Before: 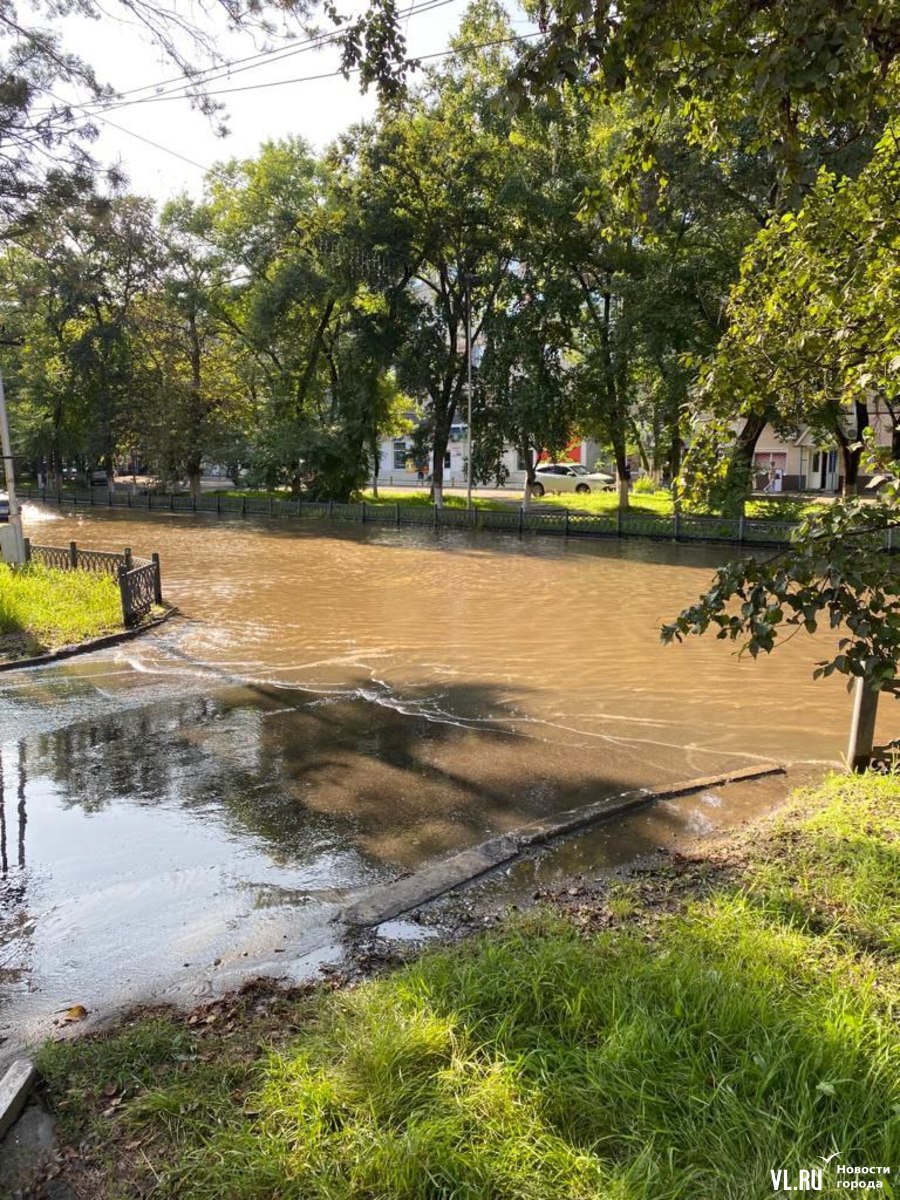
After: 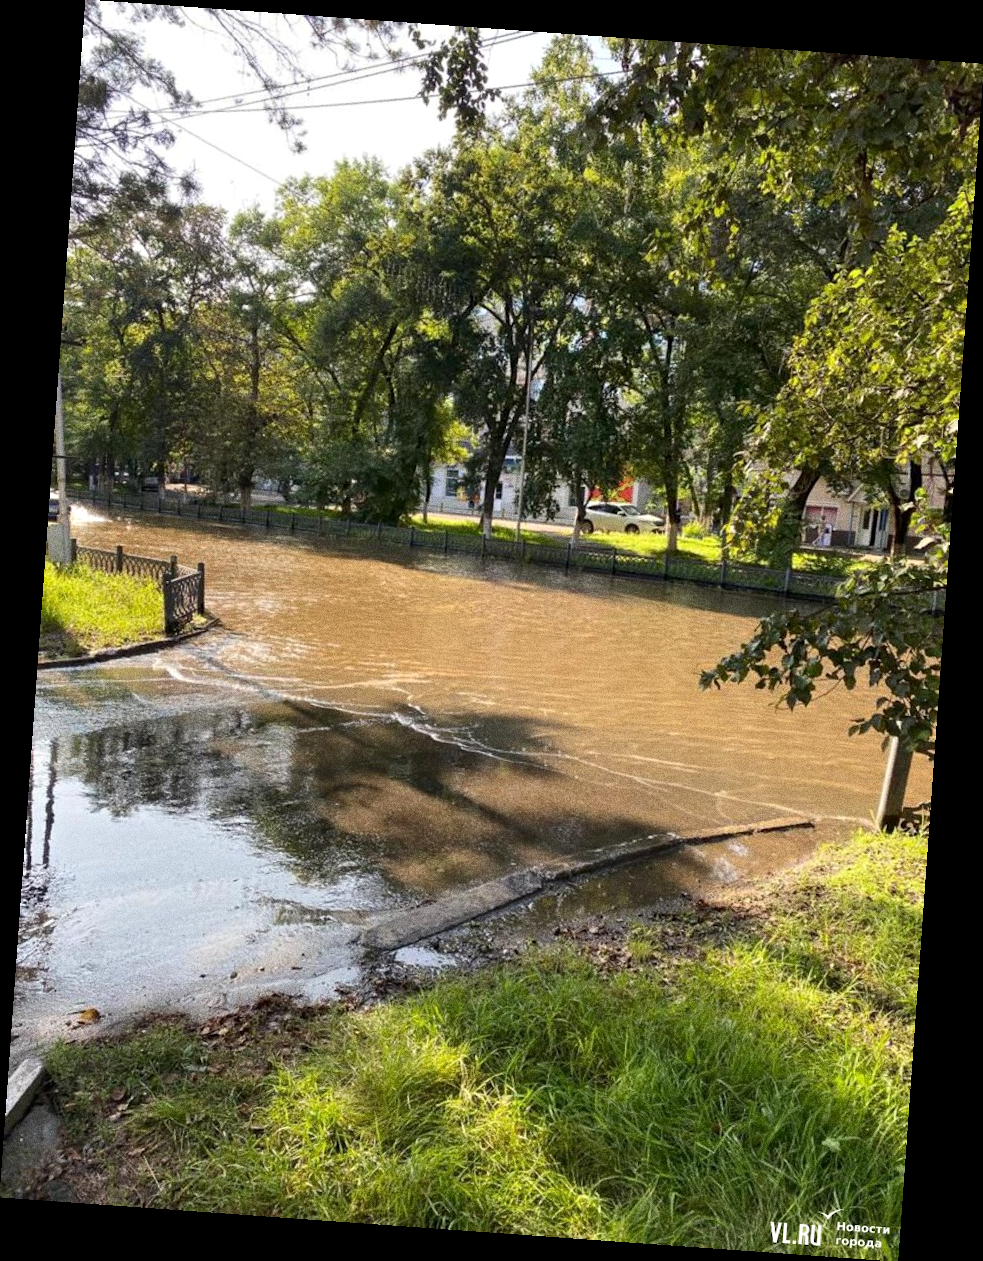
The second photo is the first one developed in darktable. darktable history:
grain: coarseness 0.09 ISO, strength 40%
contrast equalizer: octaves 7, y [[0.6 ×6], [0.55 ×6], [0 ×6], [0 ×6], [0 ×6]], mix 0.15
rotate and perspective: rotation 4.1°, automatic cropping off
